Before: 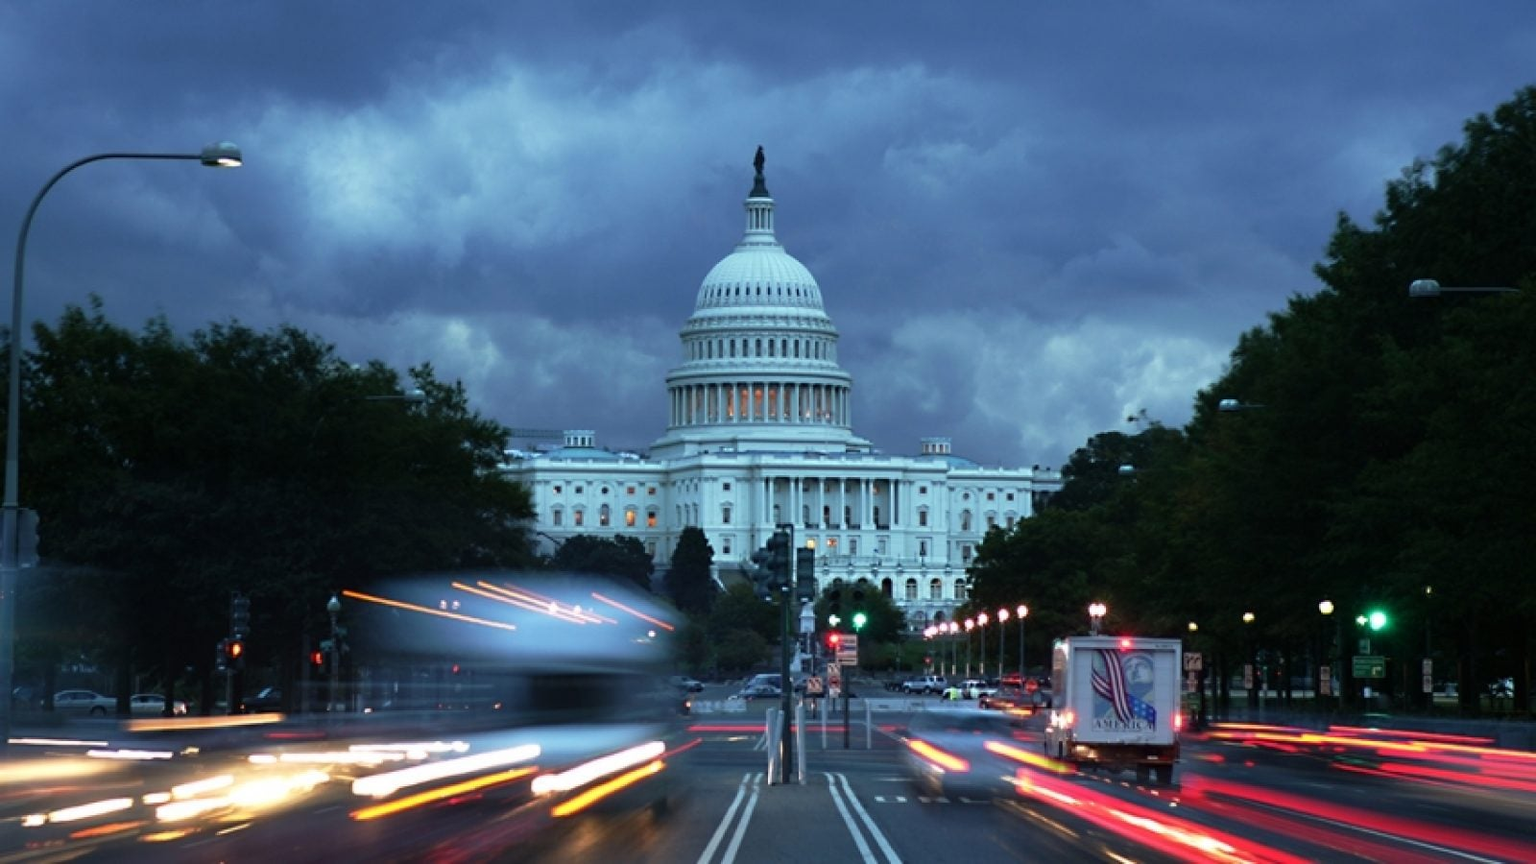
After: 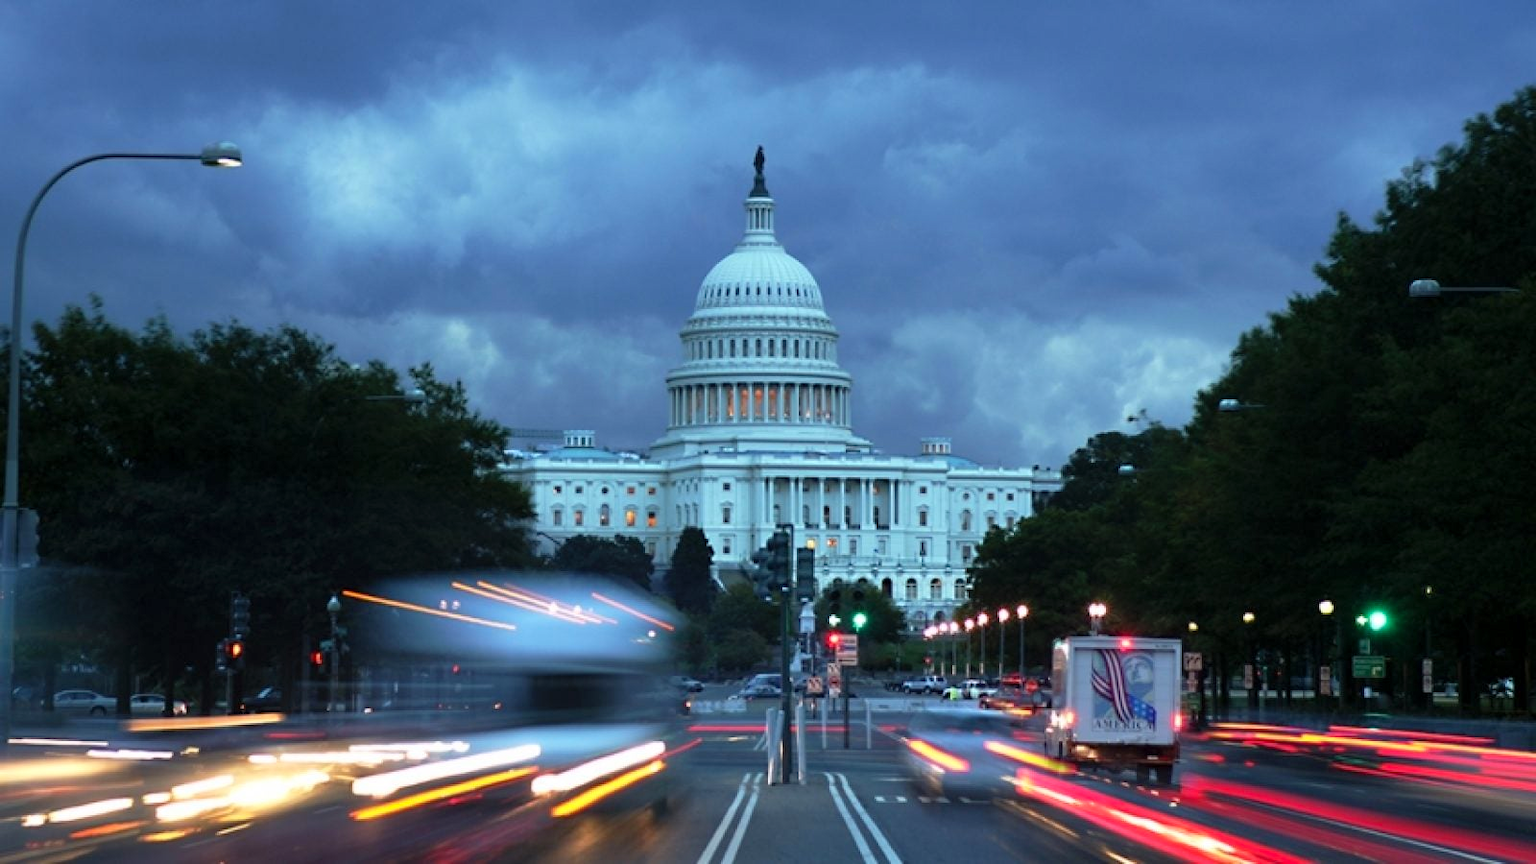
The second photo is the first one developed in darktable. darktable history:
exposure: black level correction 0.001, compensate highlight preservation false
contrast brightness saturation: contrast 0.032, brightness 0.063, saturation 0.126
